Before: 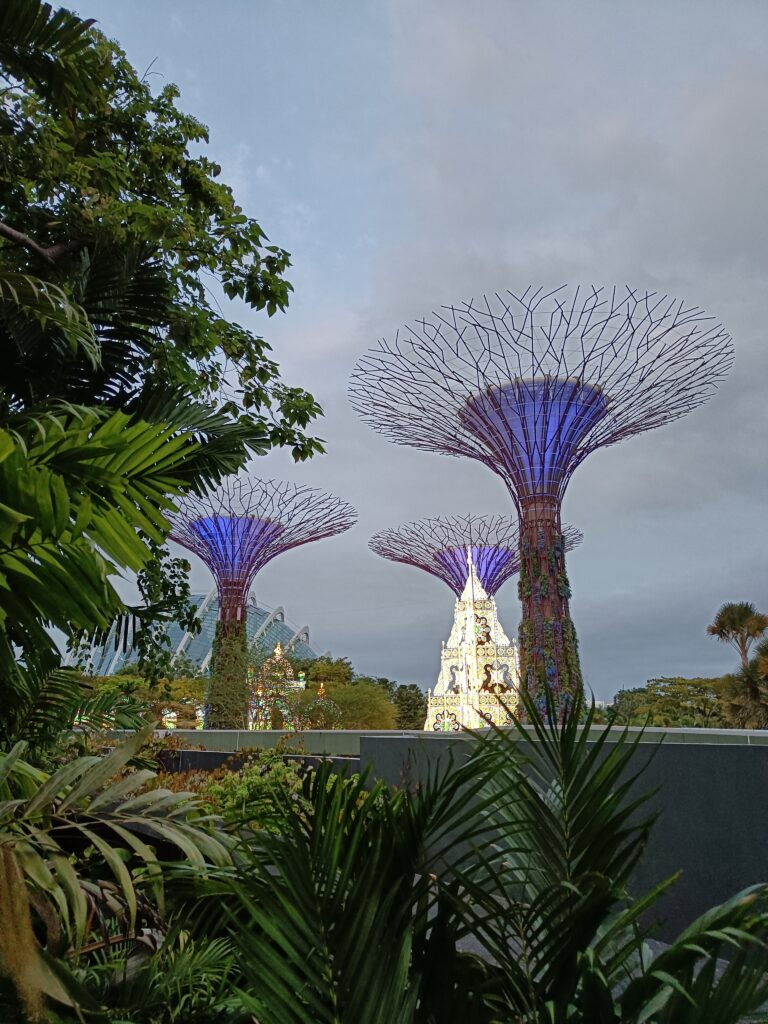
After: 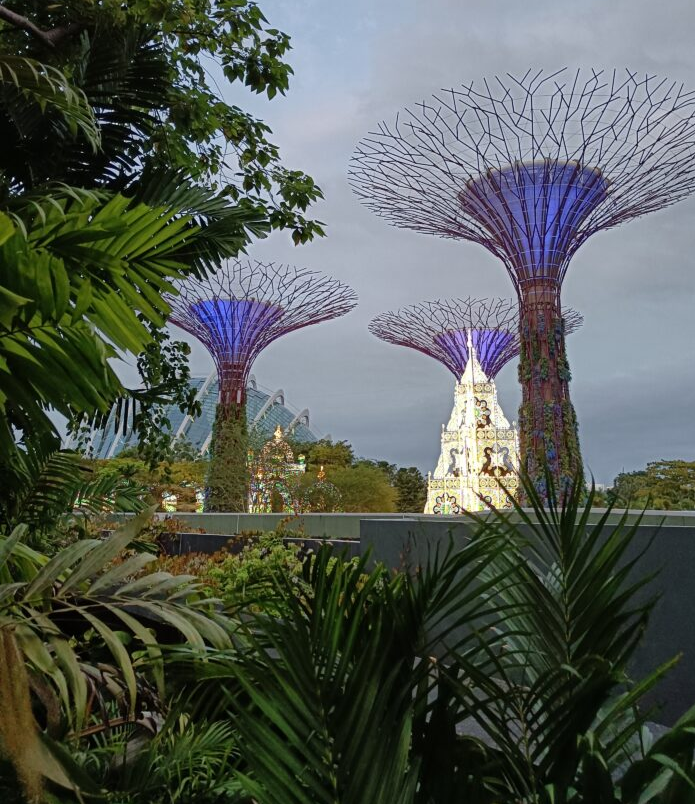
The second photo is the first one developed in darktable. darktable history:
crop: top 21.201%, right 9.469%, bottom 0.228%
